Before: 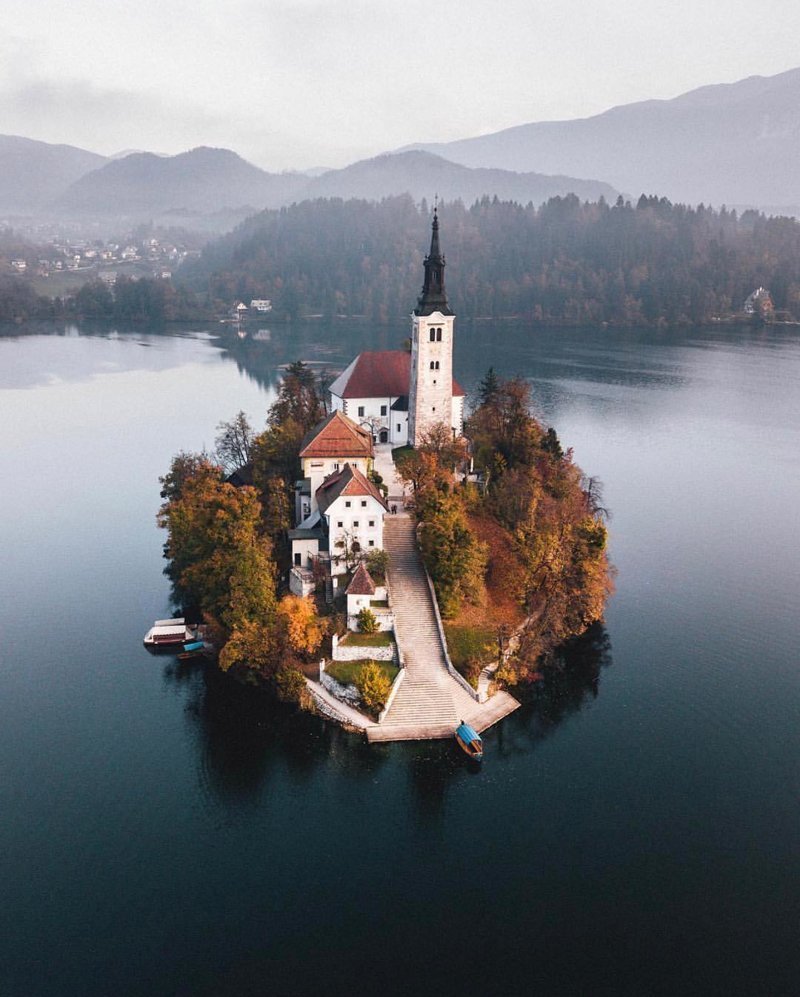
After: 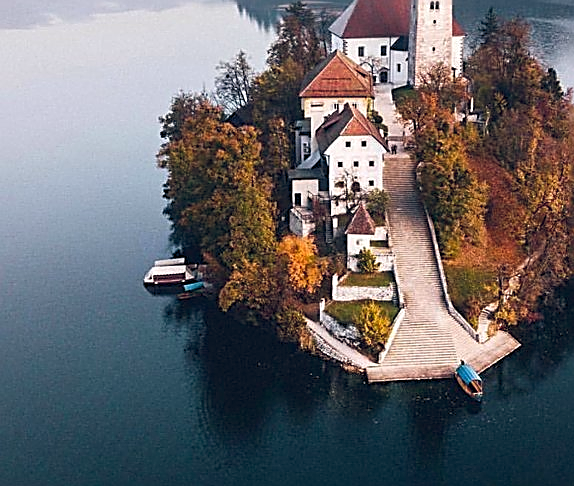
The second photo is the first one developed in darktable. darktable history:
color balance rgb: power › hue 61.92°, highlights gain › chroma 0.205%, highlights gain › hue 331.5°, global offset › chroma 0.096%, global offset › hue 249.92°, perceptual saturation grading › global saturation 9.918%
crop: top 36.155%, right 28.167%, bottom 15.018%
sharpen: amount 0.985
